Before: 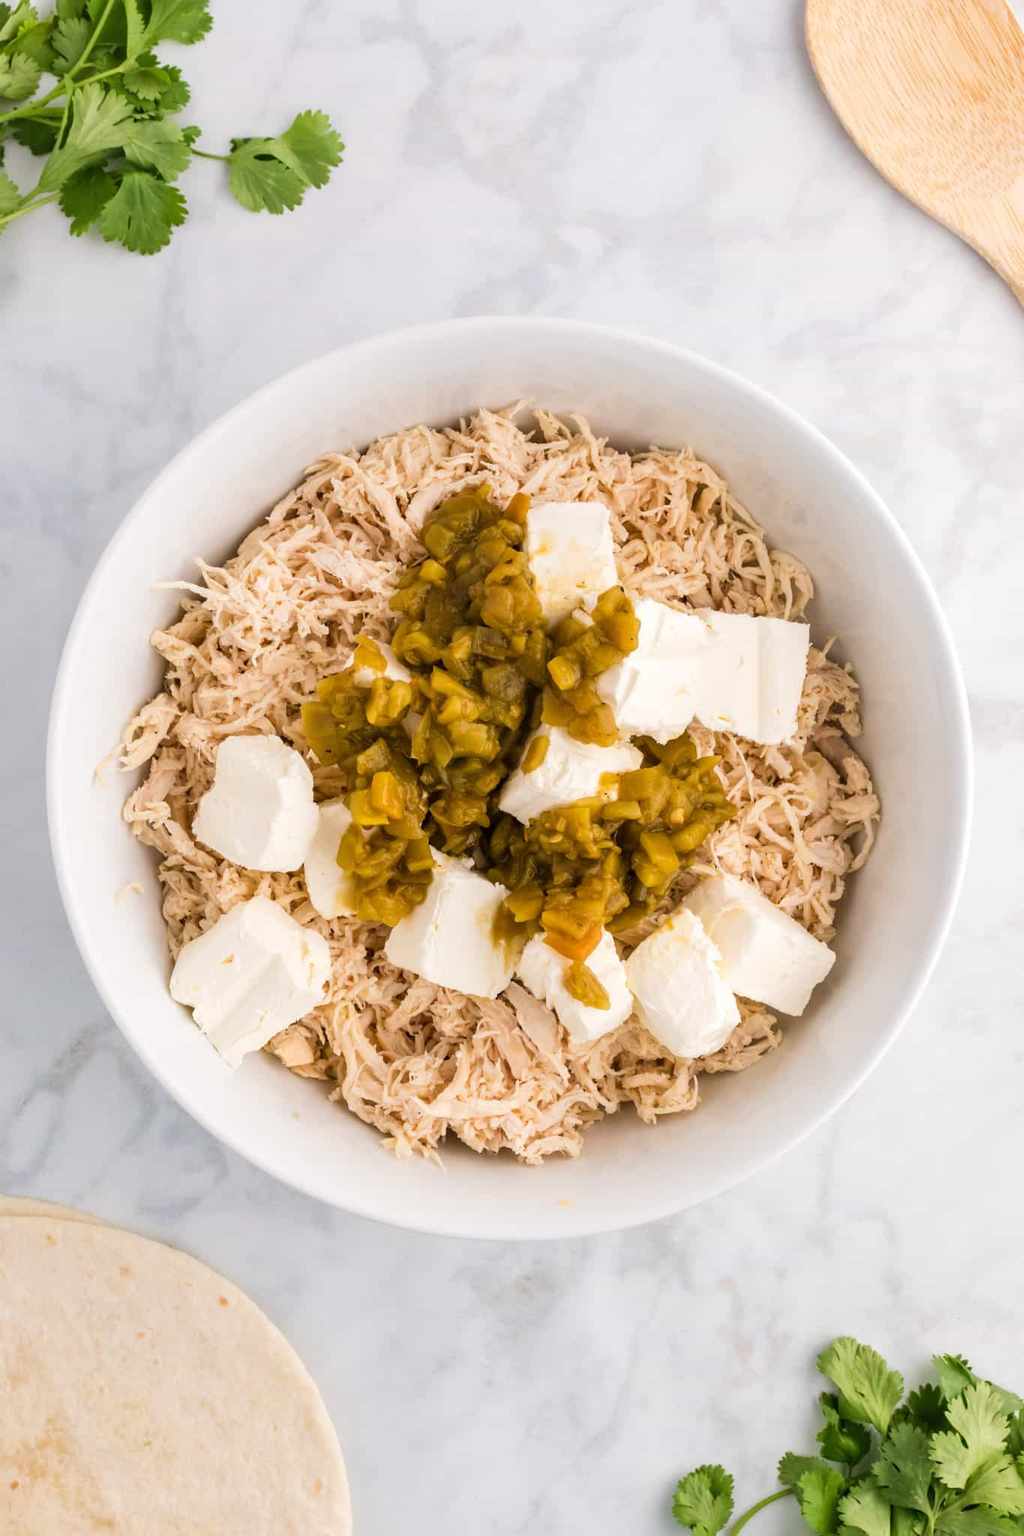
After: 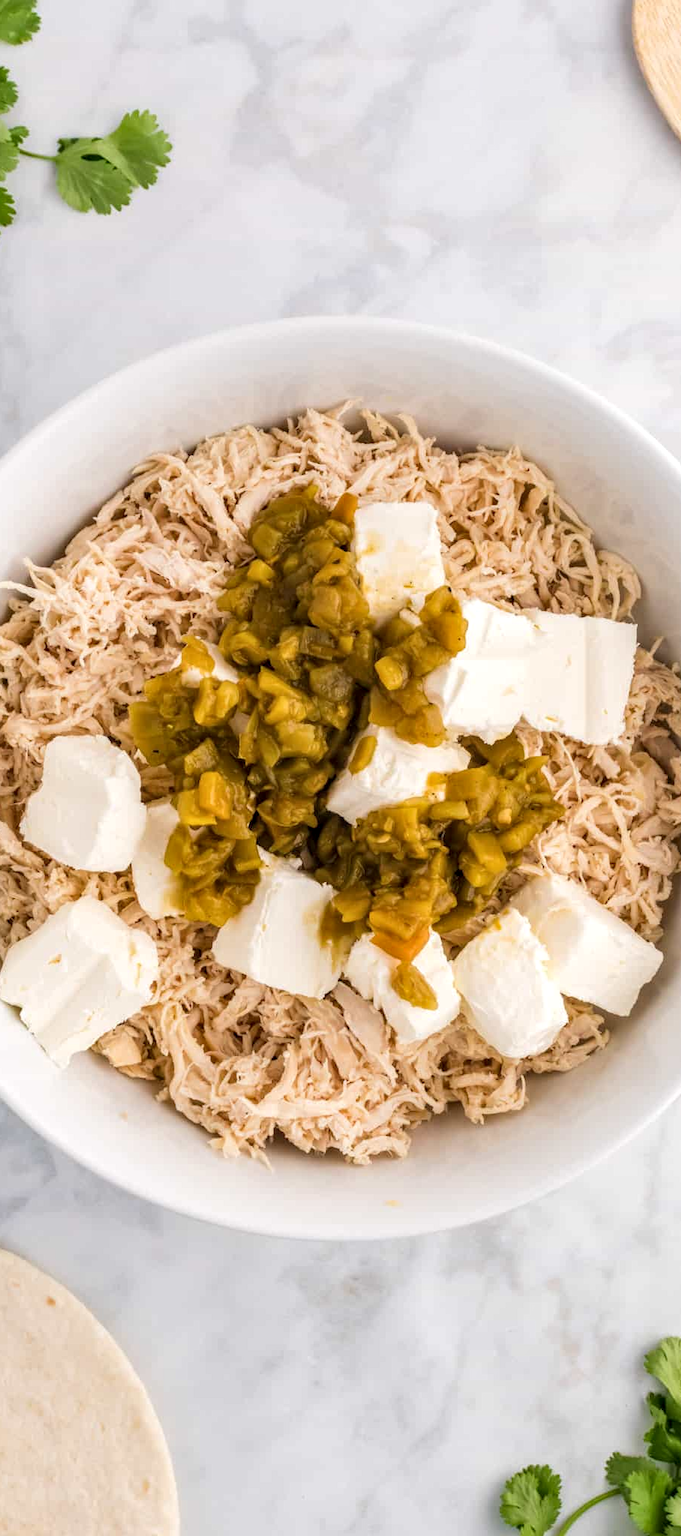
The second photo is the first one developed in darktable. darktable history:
local contrast: on, module defaults
crop: left 16.899%, right 16.556%
